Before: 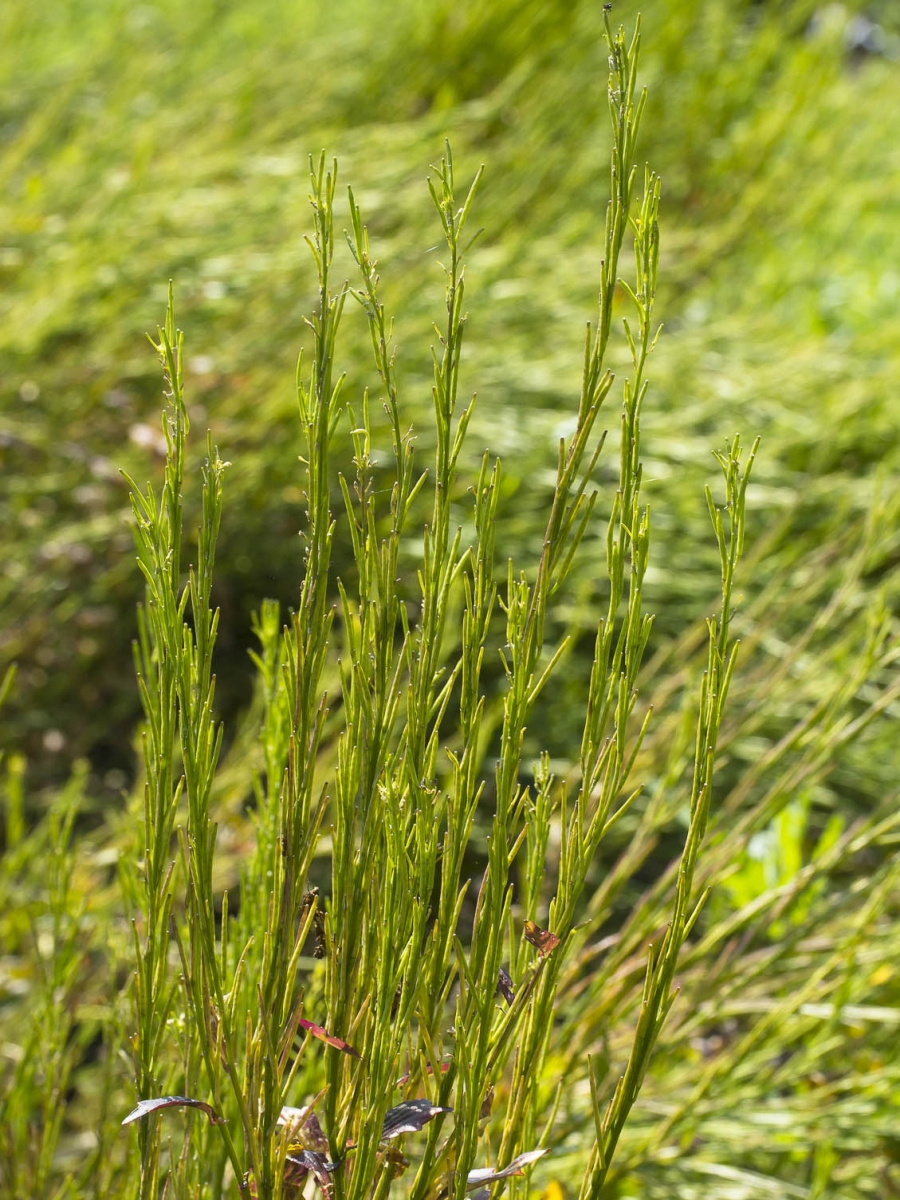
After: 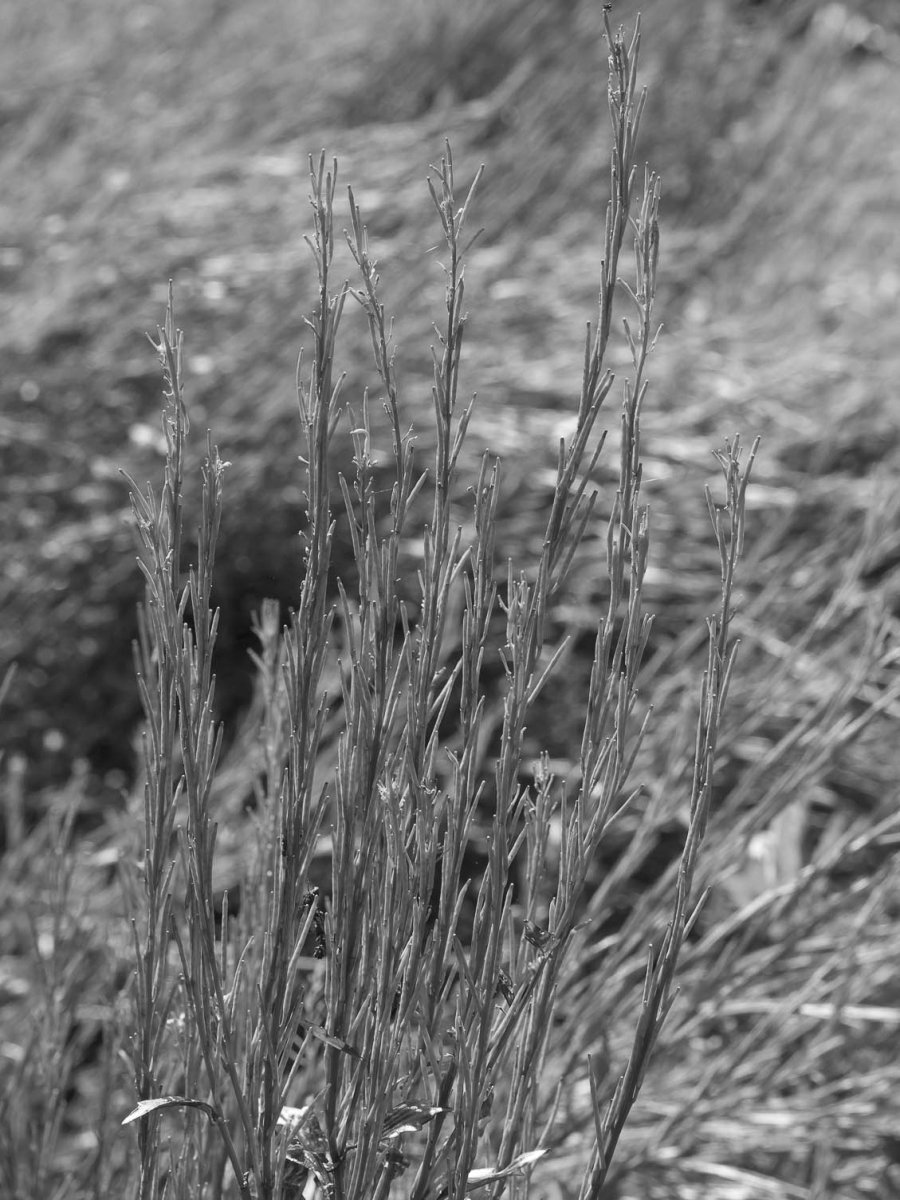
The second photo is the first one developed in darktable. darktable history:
color calibration: output gray [0.253, 0.26, 0.487, 0], illuminant custom, x 0.388, y 0.387, temperature 3795.39 K
tone equalizer: mask exposure compensation -0.509 EV
